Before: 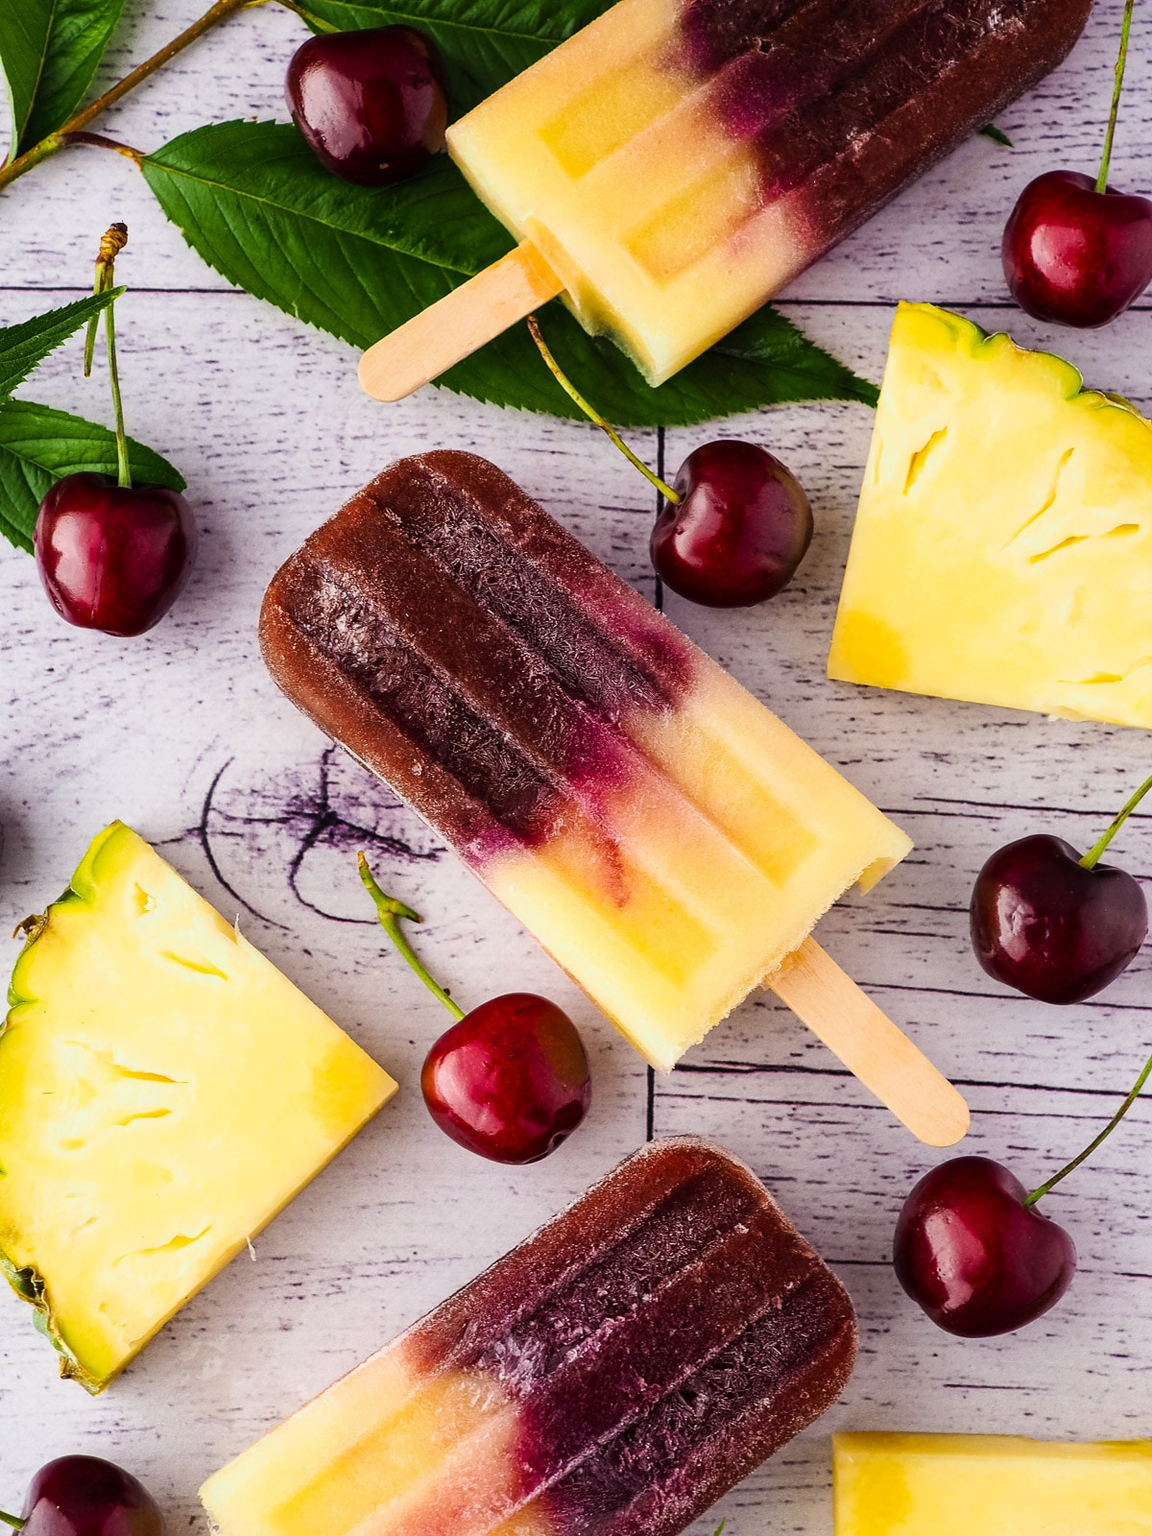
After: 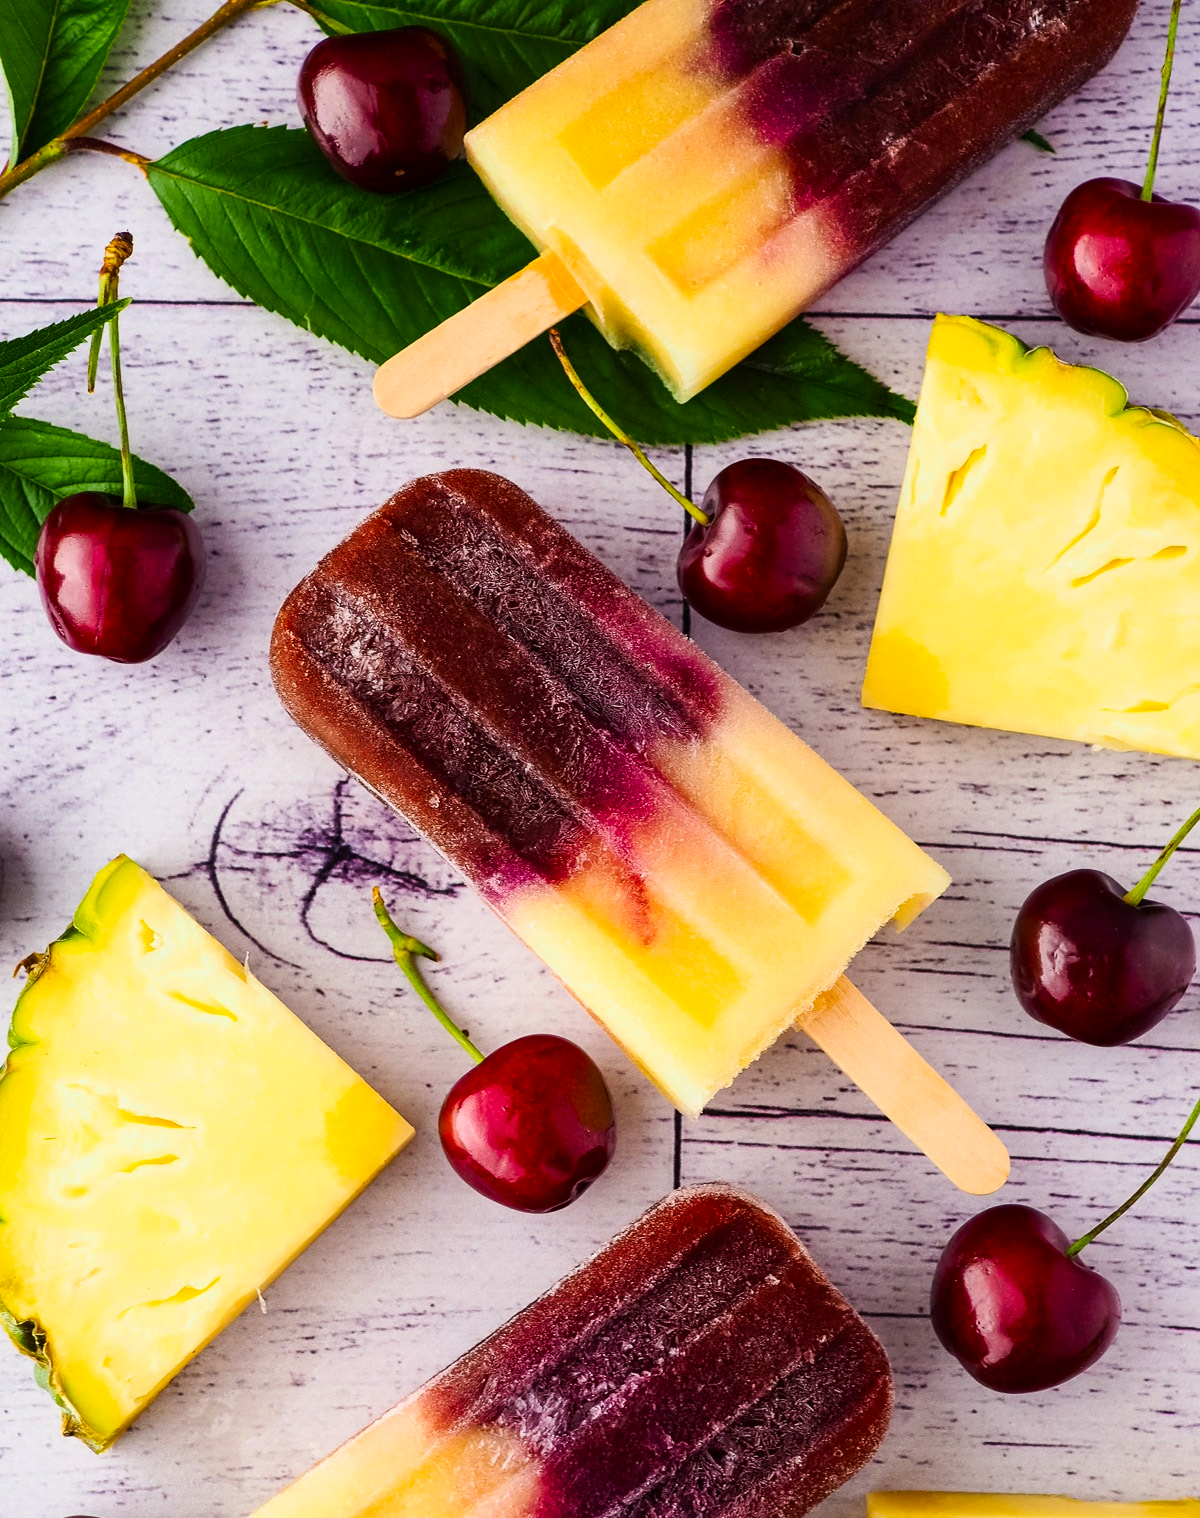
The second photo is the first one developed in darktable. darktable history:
crop and rotate: top 0%, bottom 5.097%
contrast brightness saturation: contrast 0.08, saturation 0.2
